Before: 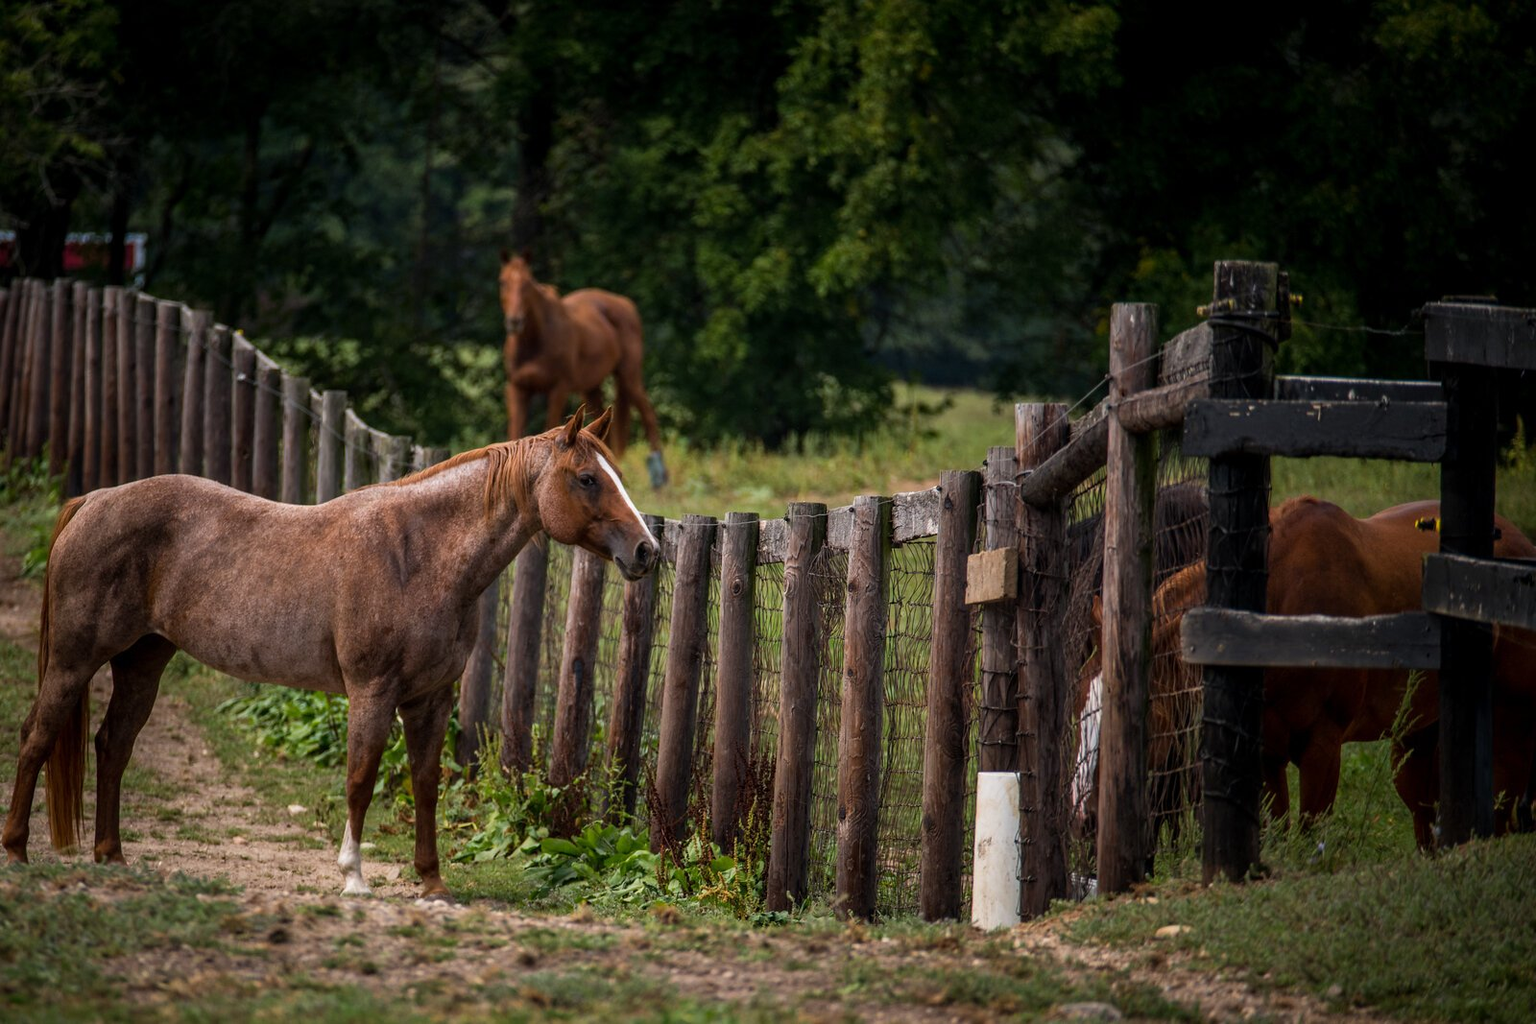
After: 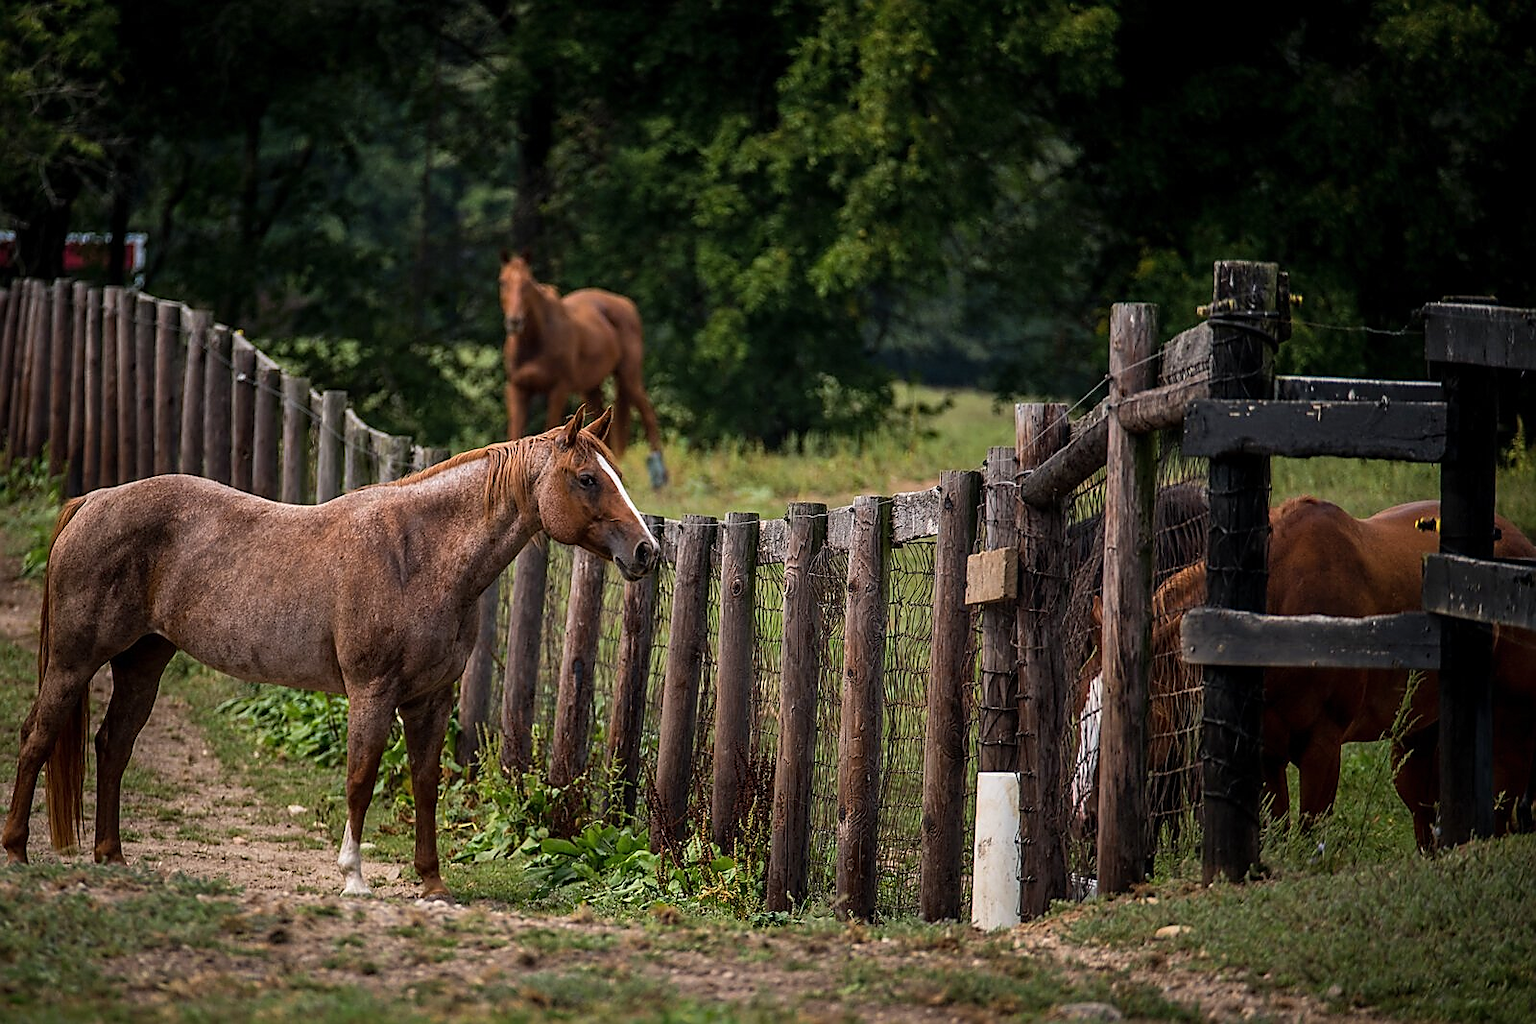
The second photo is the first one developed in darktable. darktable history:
sharpen: radius 1.4, amount 1.25, threshold 0.7
exposure: compensate highlight preservation false
shadows and highlights: radius 125.46, shadows 30.51, highlights -30.51, low approximation 0.01, soften with gaussian
